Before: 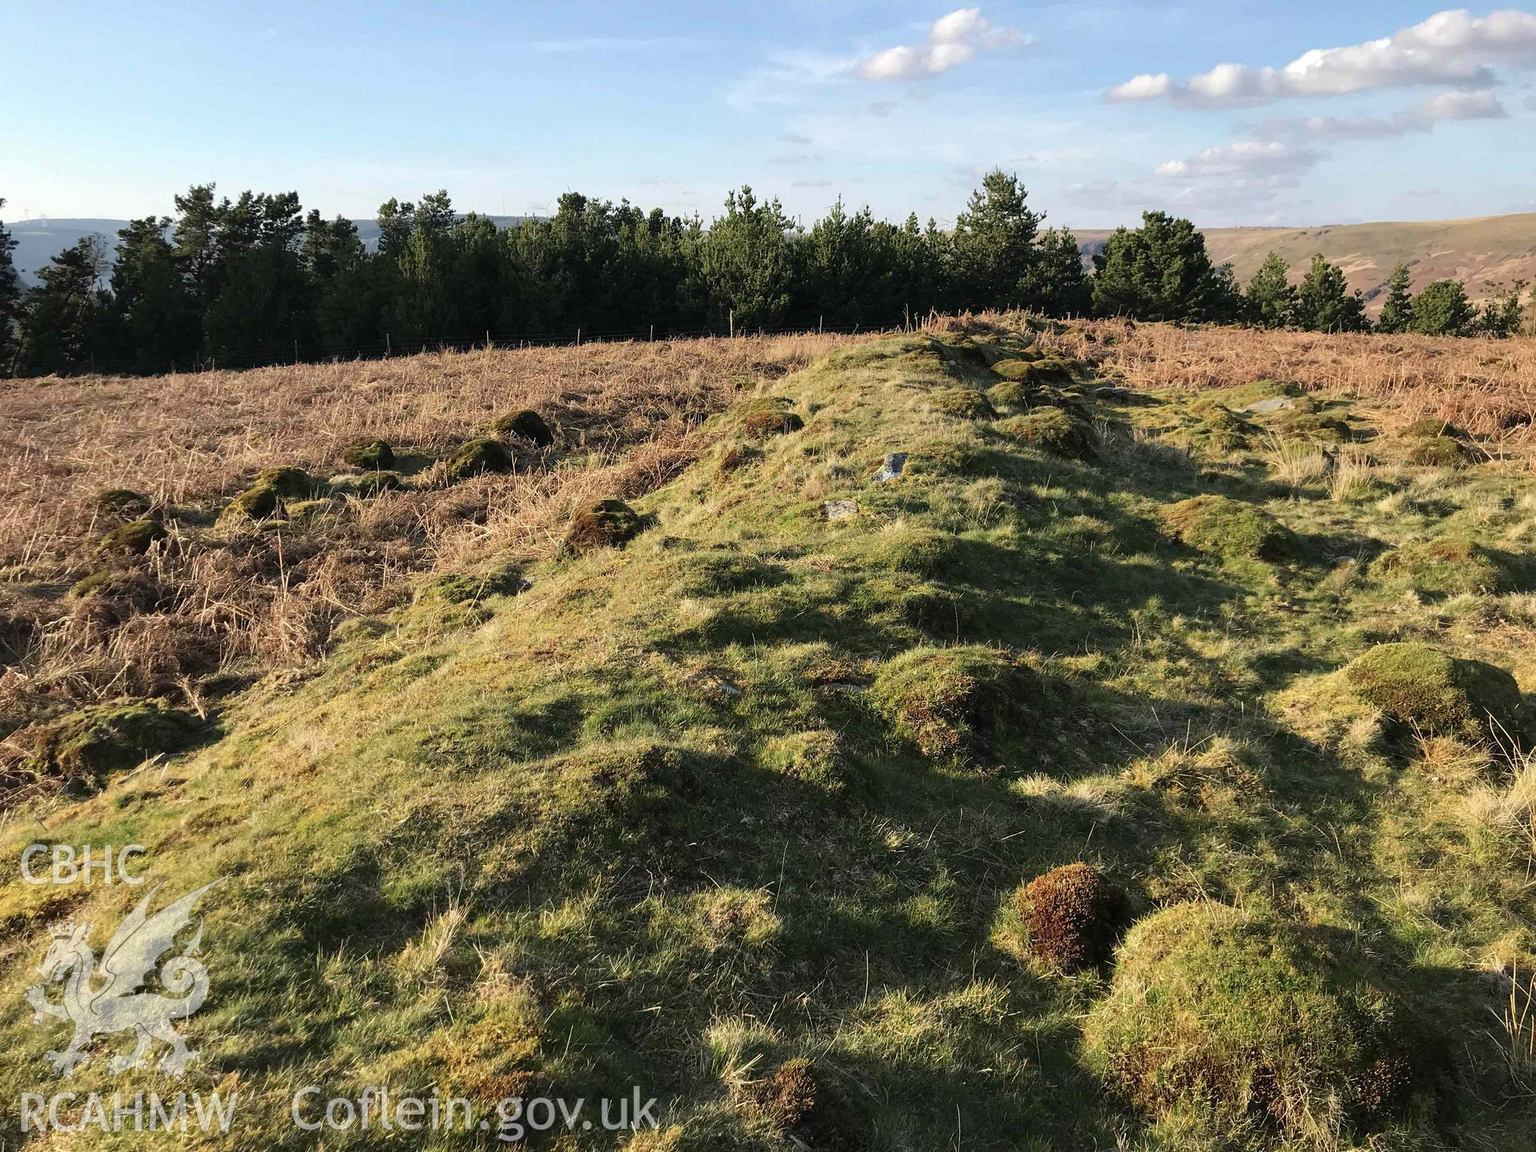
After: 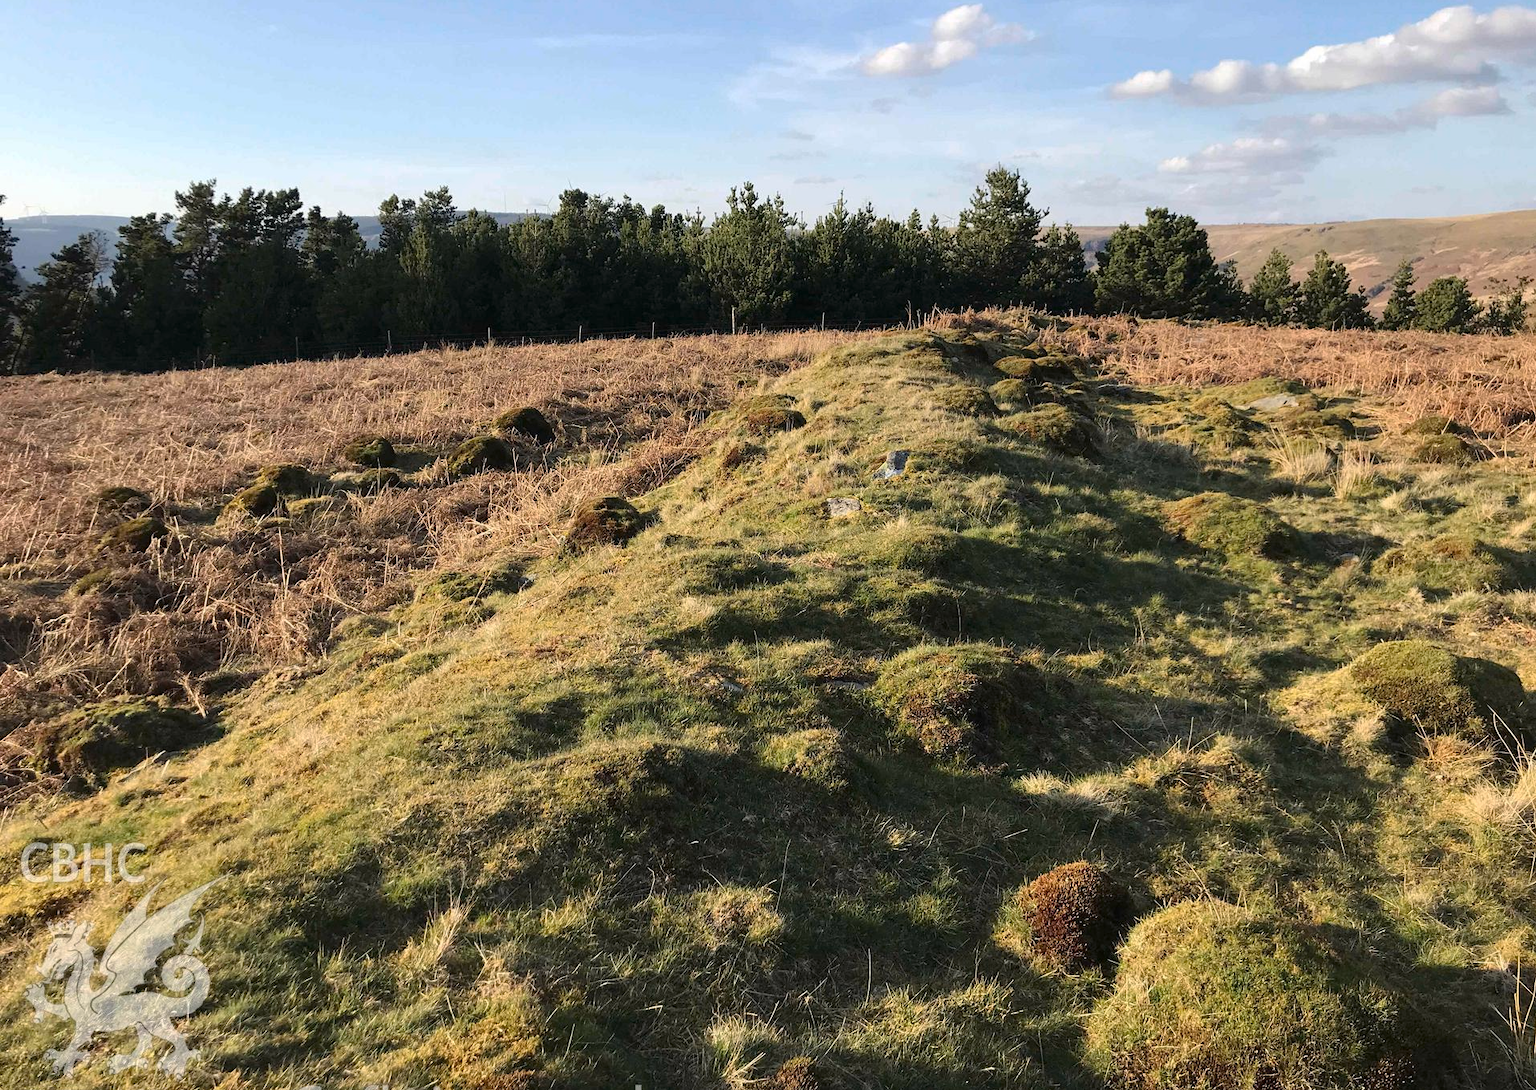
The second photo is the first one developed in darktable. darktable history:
crop: top 0.405%, right 0.26%, bottom 5.074%
